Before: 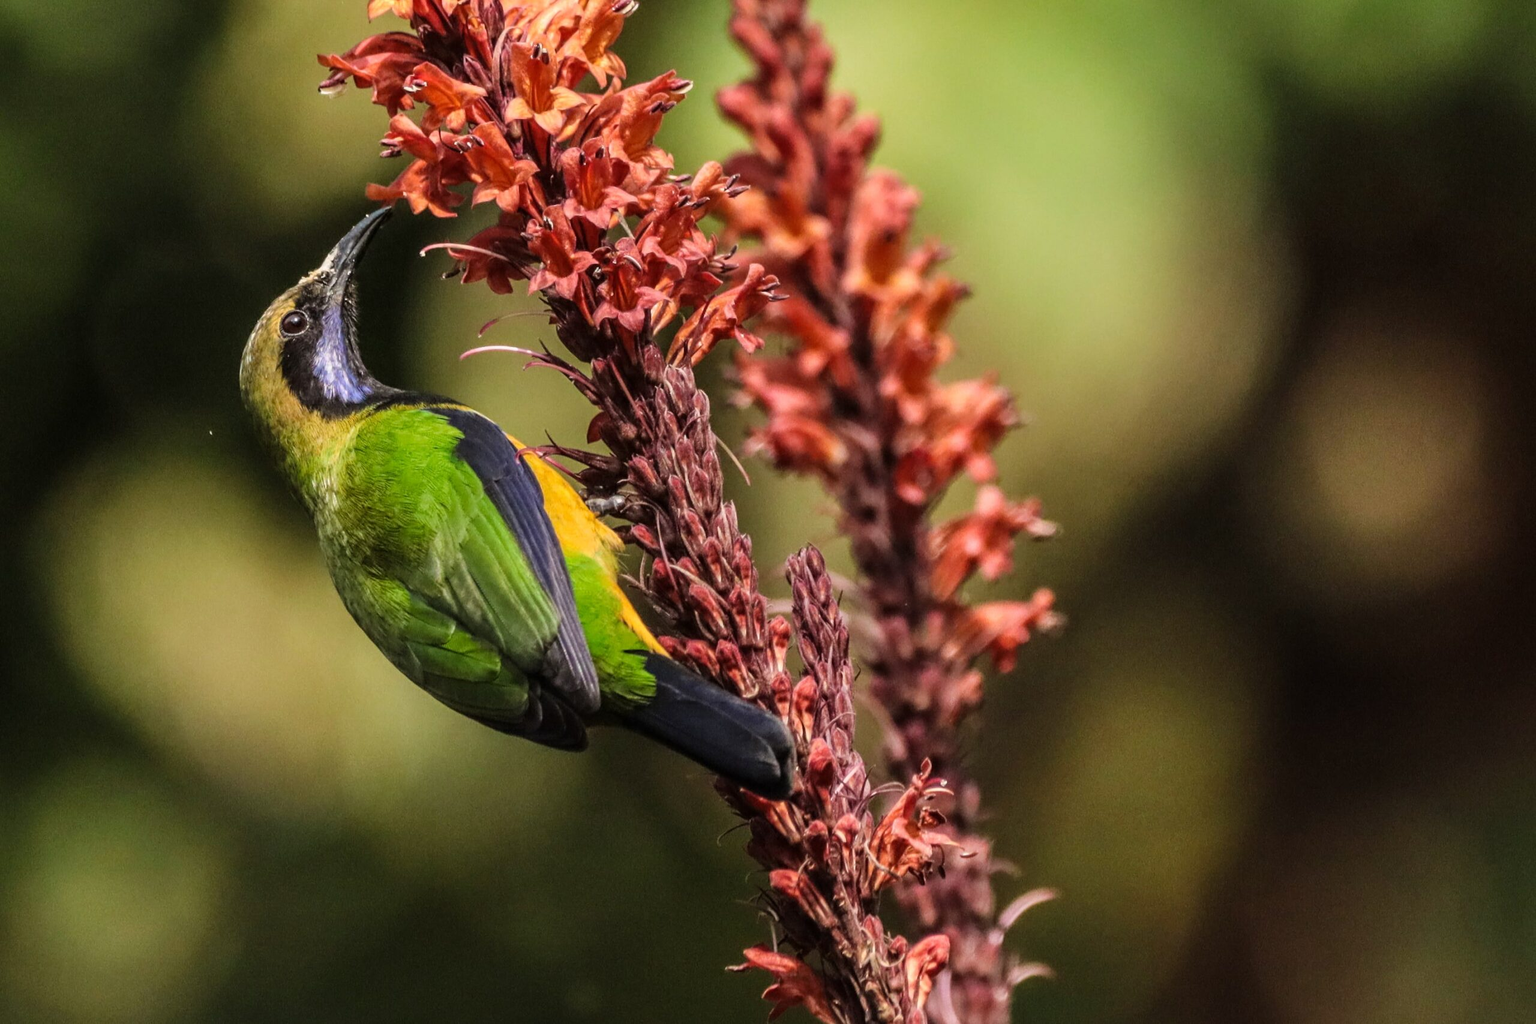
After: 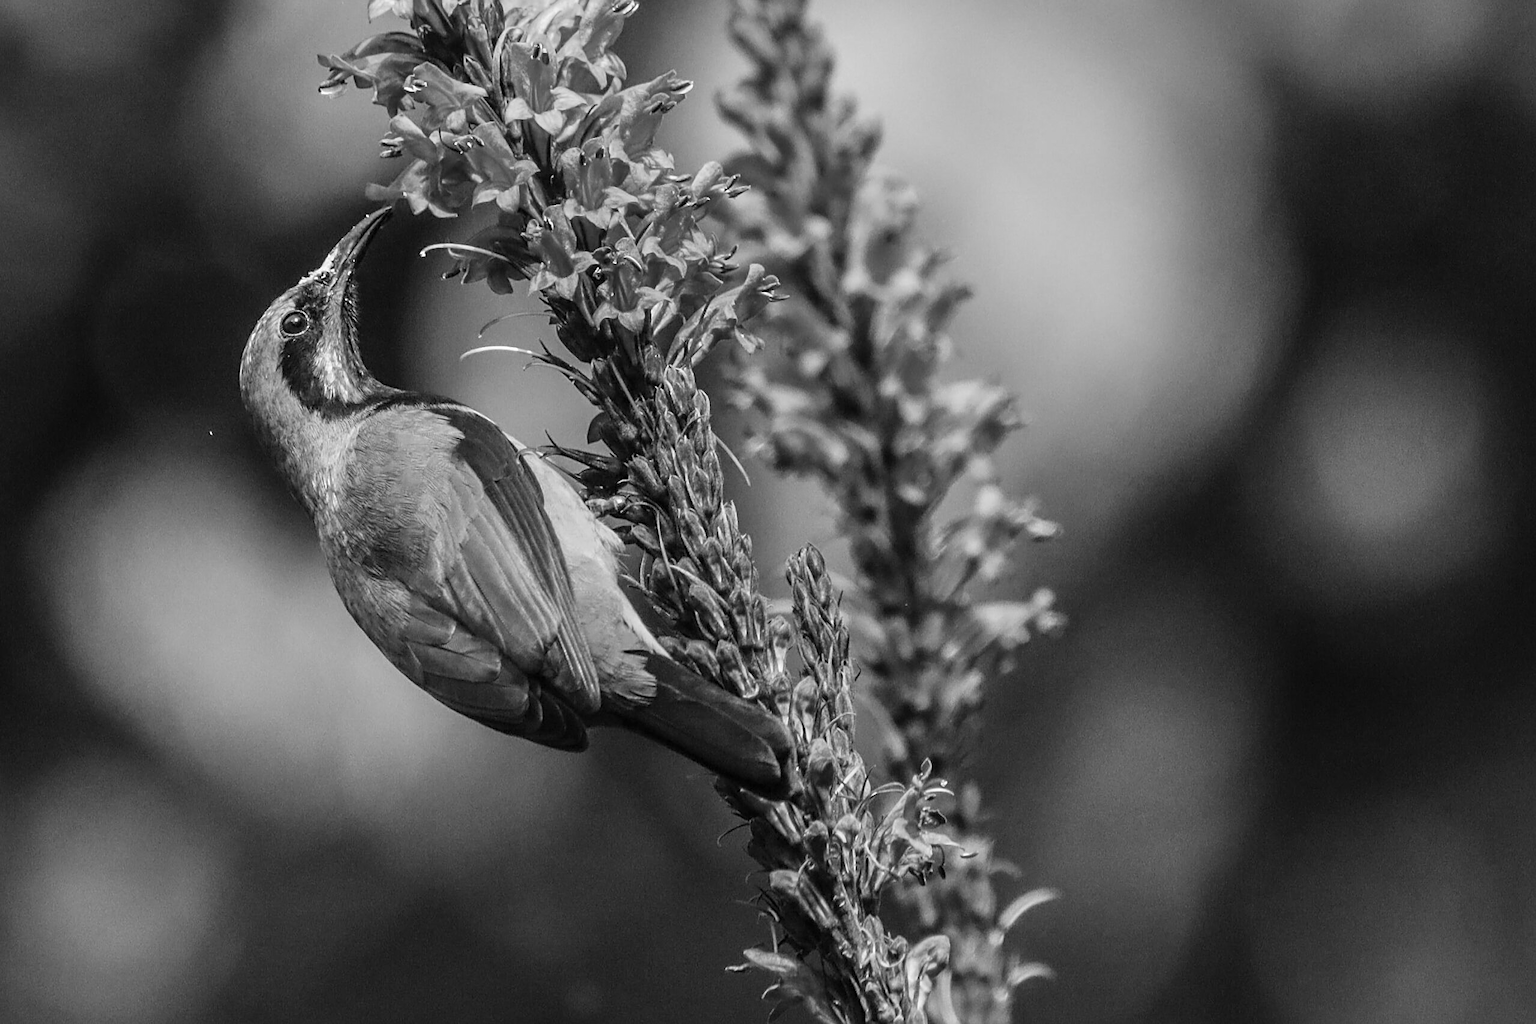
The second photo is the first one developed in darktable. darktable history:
levels: levels [0, 0.478, 1]
sharpen: on, module defaults
monochrome: on, module defaults
